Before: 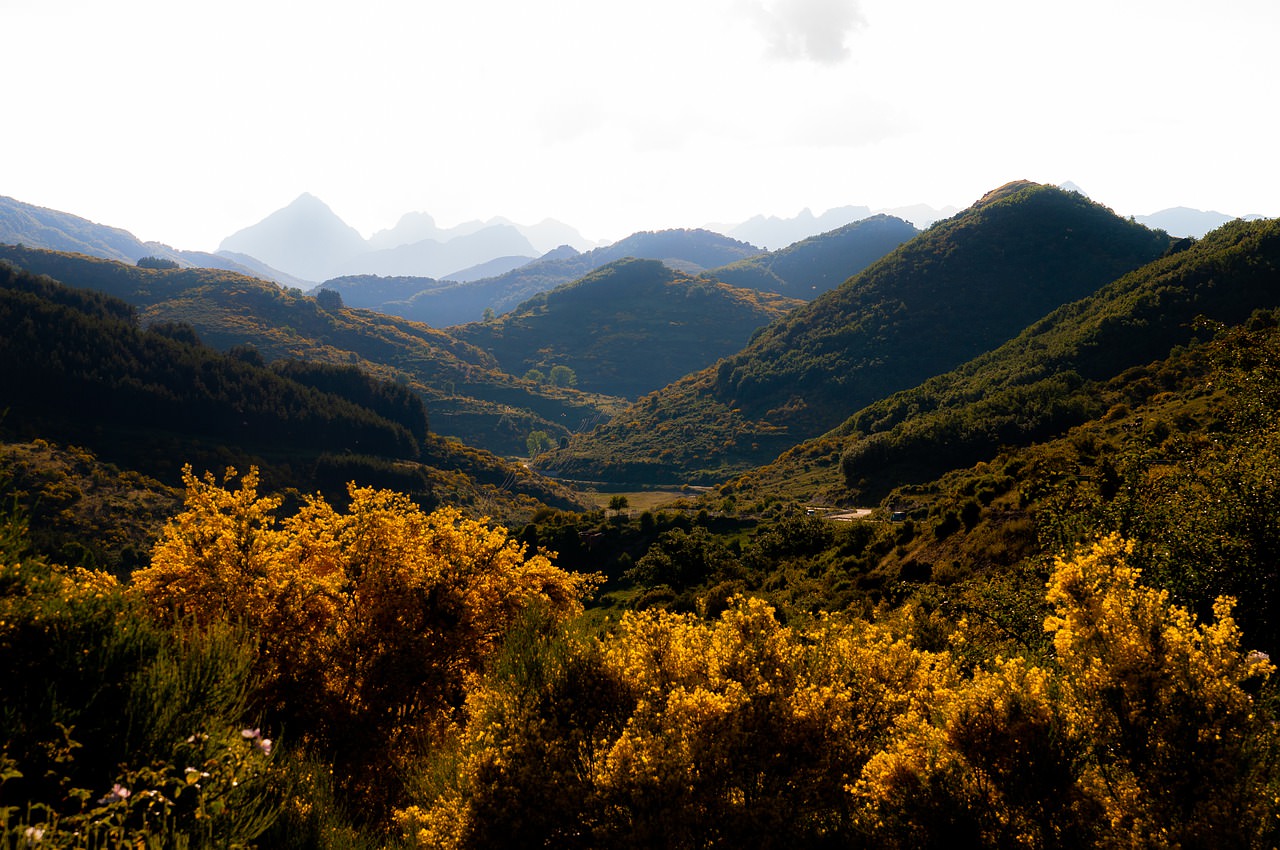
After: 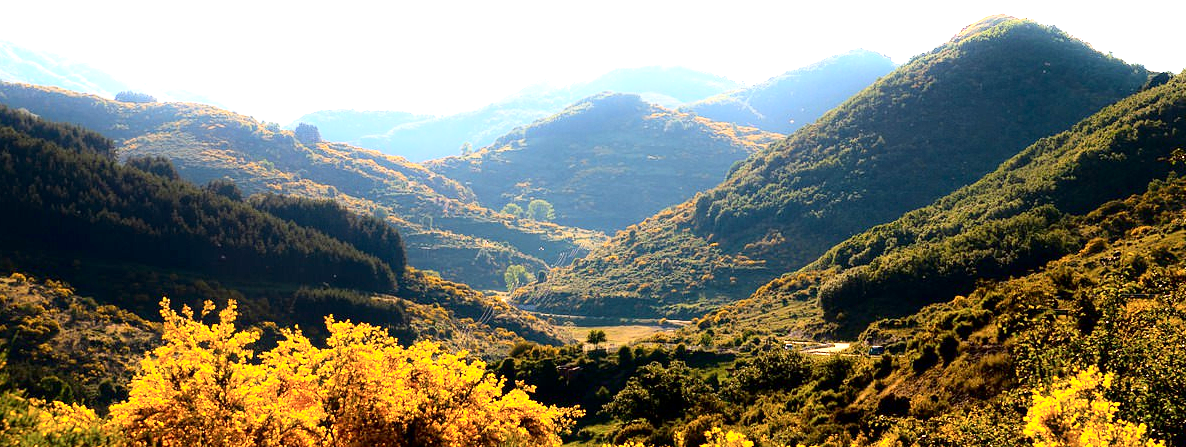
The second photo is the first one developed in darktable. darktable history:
crop: left 1.78%, top 19.553%, right 5.49%, bottom 27.783%
exposure: black level correction 0.001, exposure 1.732 EV, compensate highlight preservation false
contrast equalizer: octaves 7, y [[0.511, 0.558, 0.631, 0.632, 0.559, 0.512], [0.5 ×6], [0.507, 0.559, 0.627, 0.644, 0.647, 0.647], [0 ×6], [0 ×6]], mix -0.198
tone curve: curves: ch0 [(0, 0) (0.004, 0.001) (0.02, 0.008) (0.218, 0.218) (0.664, 0.774) (0.832, 0.914) (1, 1)], color space Lab, independent channels, preserve colors none
